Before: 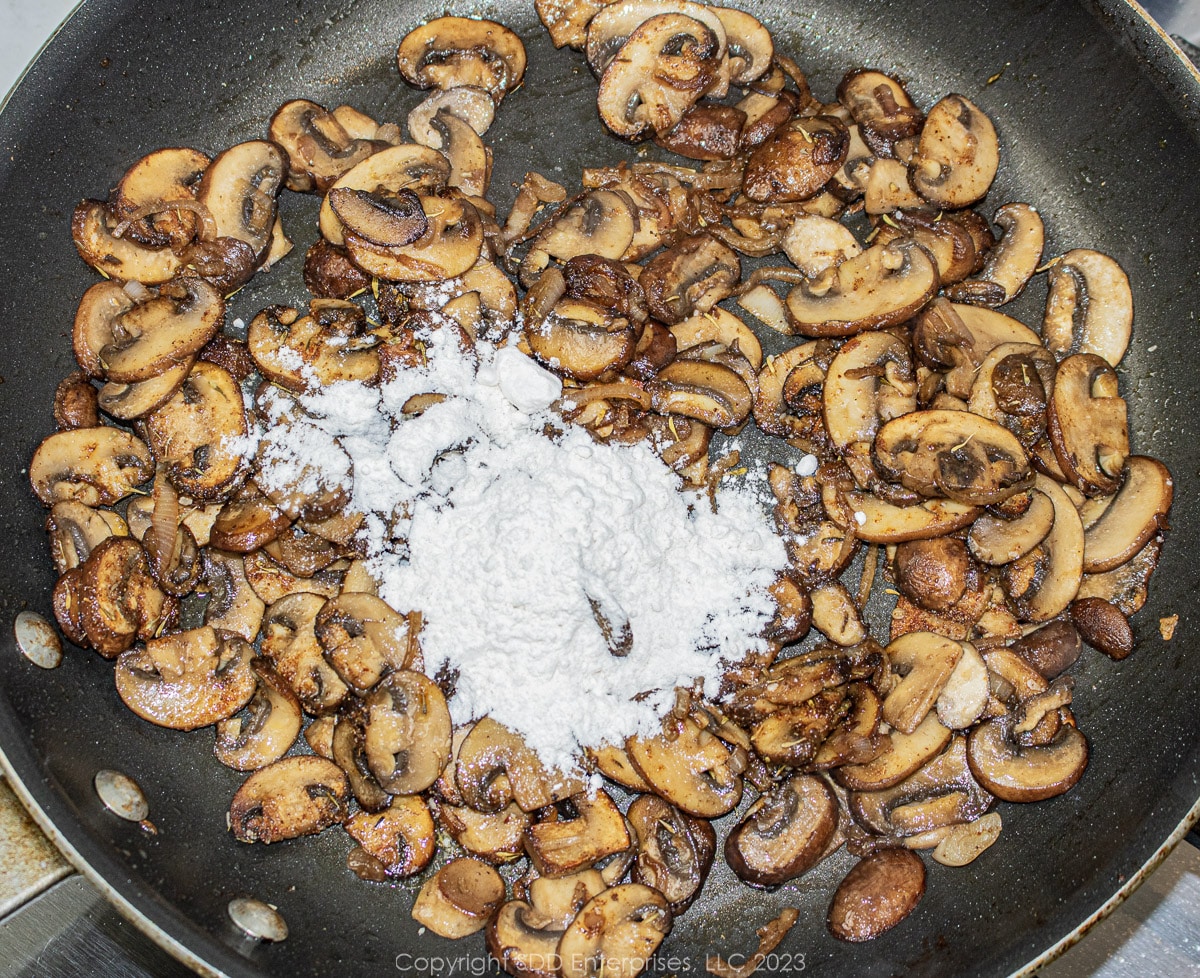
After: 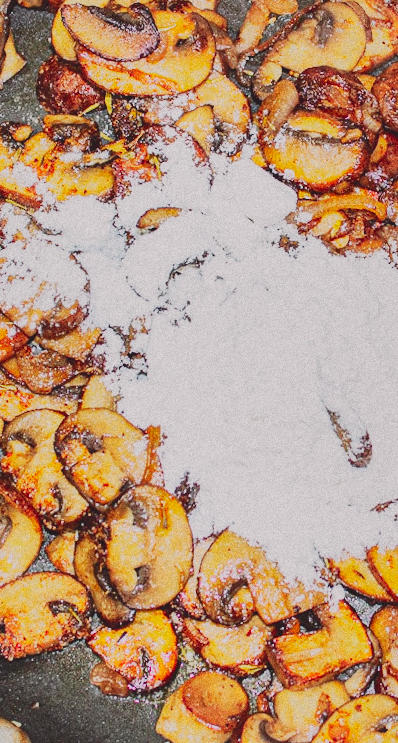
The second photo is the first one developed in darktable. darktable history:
shadows and highlights: highlights -60
crop and rotate: left 21.77%, top 18.528%, right 44.676%, bottom 2.997%
exposure: black level correction -0.015, exposure -0.5 EV, compensate highlight preservation false
tone curve: curves: ch0 [(0, 0.032) (0.094, 0.08) (0.265, 0.208) (0.41, 0.417) (0.498, 0.496) (0.638, 0.673) (0.819, 0.841) (0.96, 0.899)]; ch1 [(0, 0) (0.161, 0.092) (0.37, 0.302) (0.417, 0.434) (0.495, 0.504) (0.576, 0.589) (0.725, 0.765) (1, 1)]; ch2 [(0, 0) (0.352, 0.403) (0.45, 0.469) (0.521, 0.515) (0.59, 0.579) (1, 1)], color space Lab, independent channels, preserve colors none
rotate and perspective: rotation -1°, crop left 0.011, crop right 0.989, crop top 0.025, crop bottom 0.975
base curve: curves: ch0 [(0, 0) (0.007, 0.004) (0.027, 0.03) (0.046, 0.07) (0.207, 0.54) (0.442, 0.872) (0.673, 0.972) (1, 1)], preserve colors none
grain: coarseness 9.61 ISO, strength 35.62%
